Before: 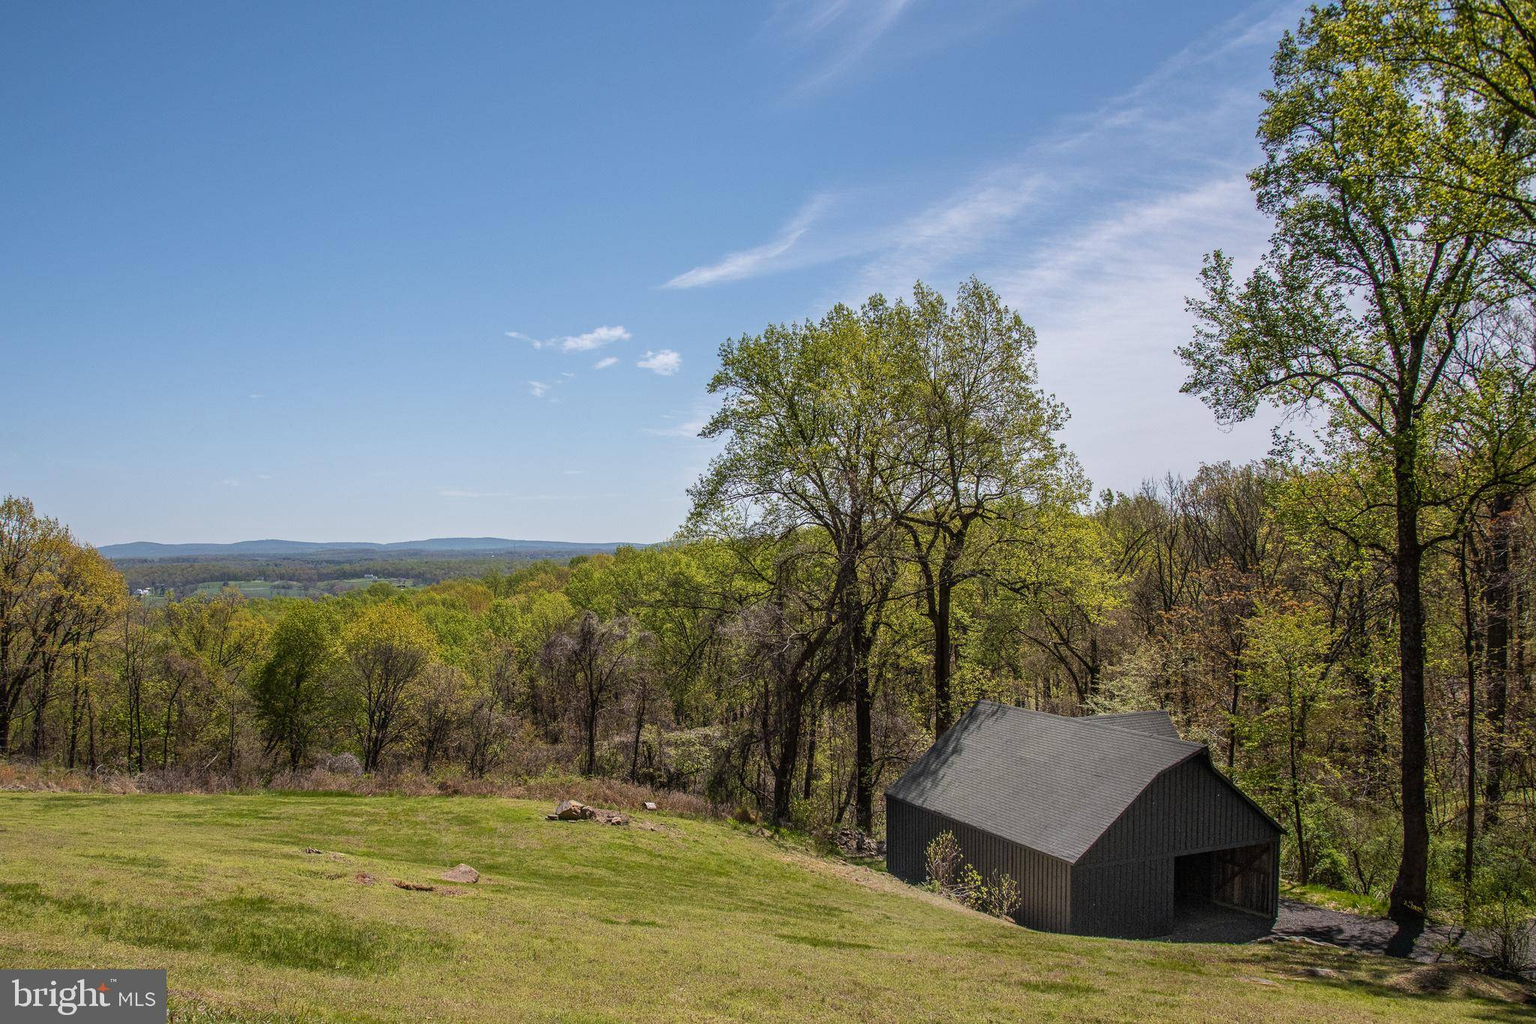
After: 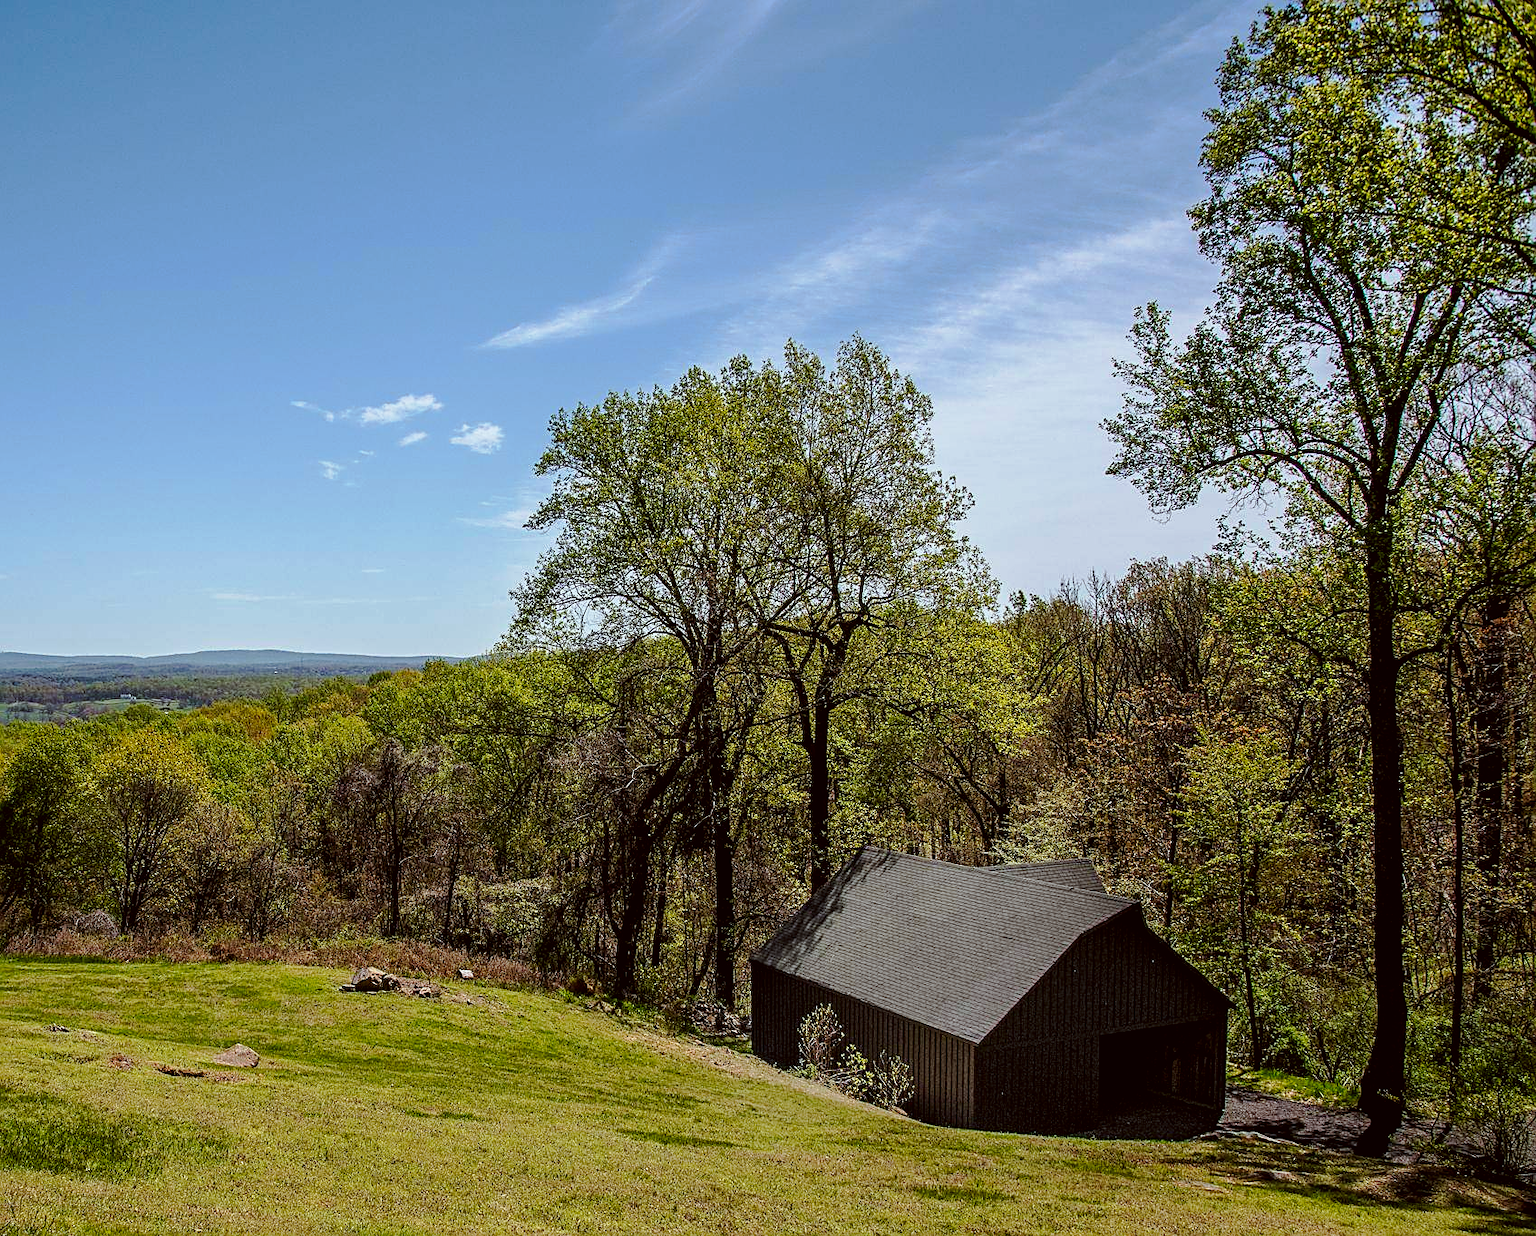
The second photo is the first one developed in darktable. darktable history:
sharpen: on, module defaults
crop: left 17.262%, bottom 0.046%
tone curve: curves: ch0 [(0.003, 0) (0.066, 0.023) (0.154, 0.082) (0.281, 0.221) (0.405, 0.389) (0.517, 0.553) (0.716, 0.743) (0.822, 0.882) (1, 1)]; ch1 [(0, 0) (0.164, 0.115) (0.337, 0.332) (0.39, 0.398) (0.464, 0.461) (0.501, 0.5) (0.521, 0.526) (0.571, 0.606) (0.656, 0.677) (0.723, 0.731) (0.811, 0.796) (1, 1)]; ch2 [(0, 0) (0.337, 0.382) (0.464, 0.476) (0.501, 0.502) (0.527, 0.54) (0.556, 0.567) (0.575, 0.606) (0.659, 0.736) (1, 1)], preserve colors none
color correction: highlights a* -4.99, highlights b* -3.19, shadows a* 4.16, shadows b* 4.45
exposure: black level correction 0.009, exposure -0.167 EV, compensate highlight preservation false
